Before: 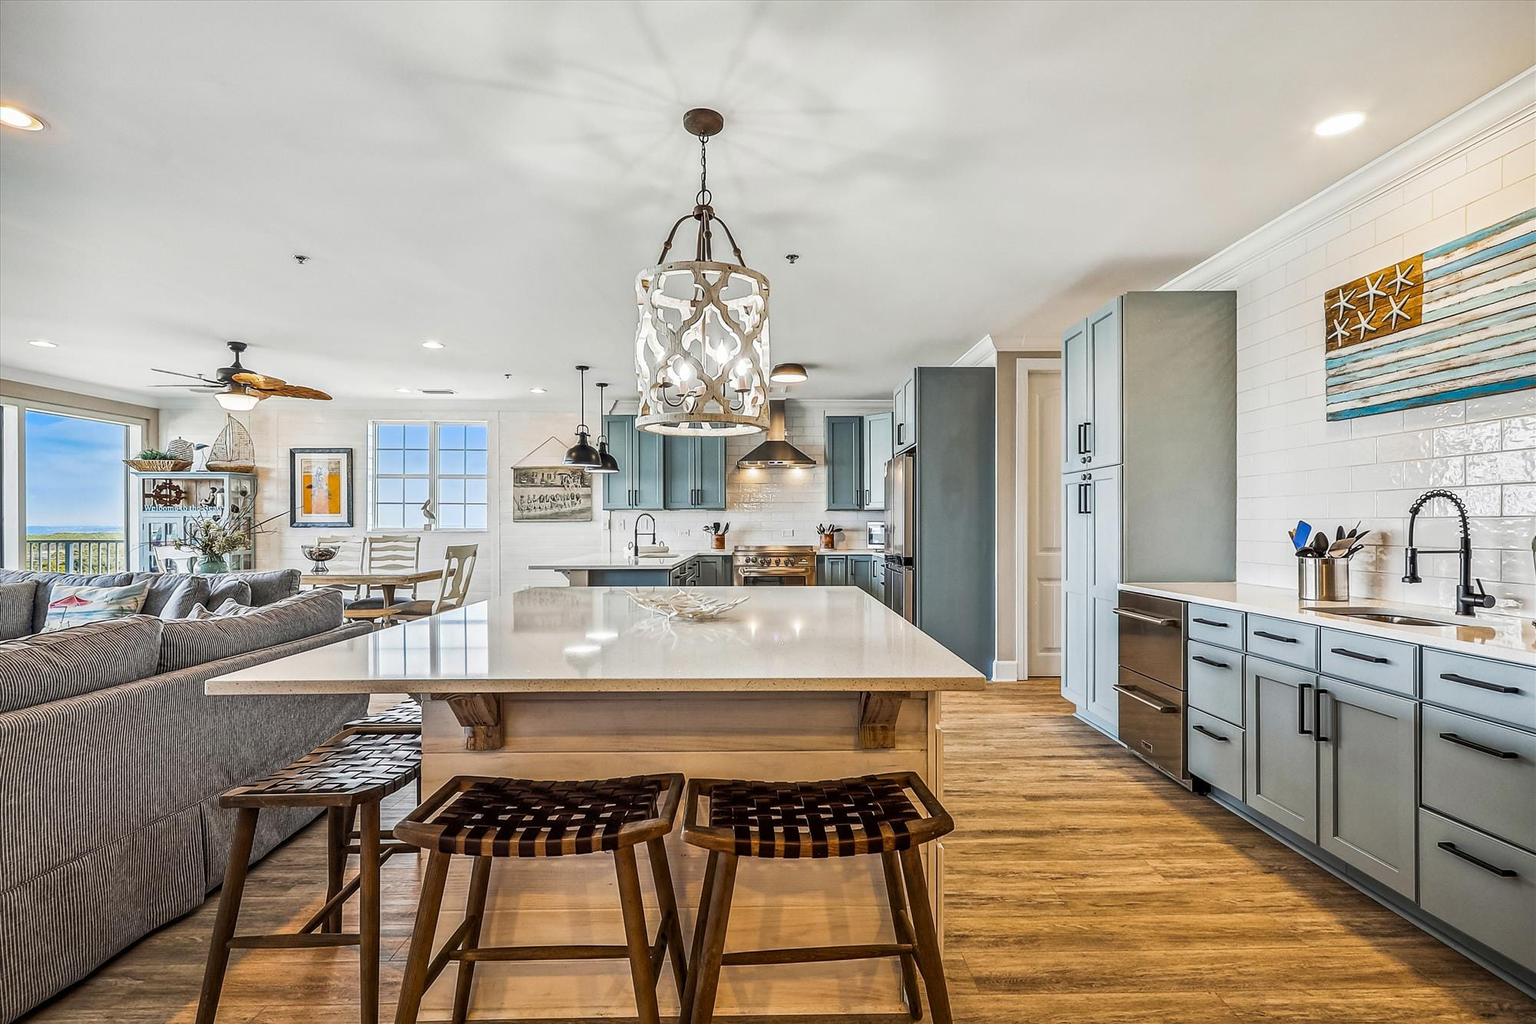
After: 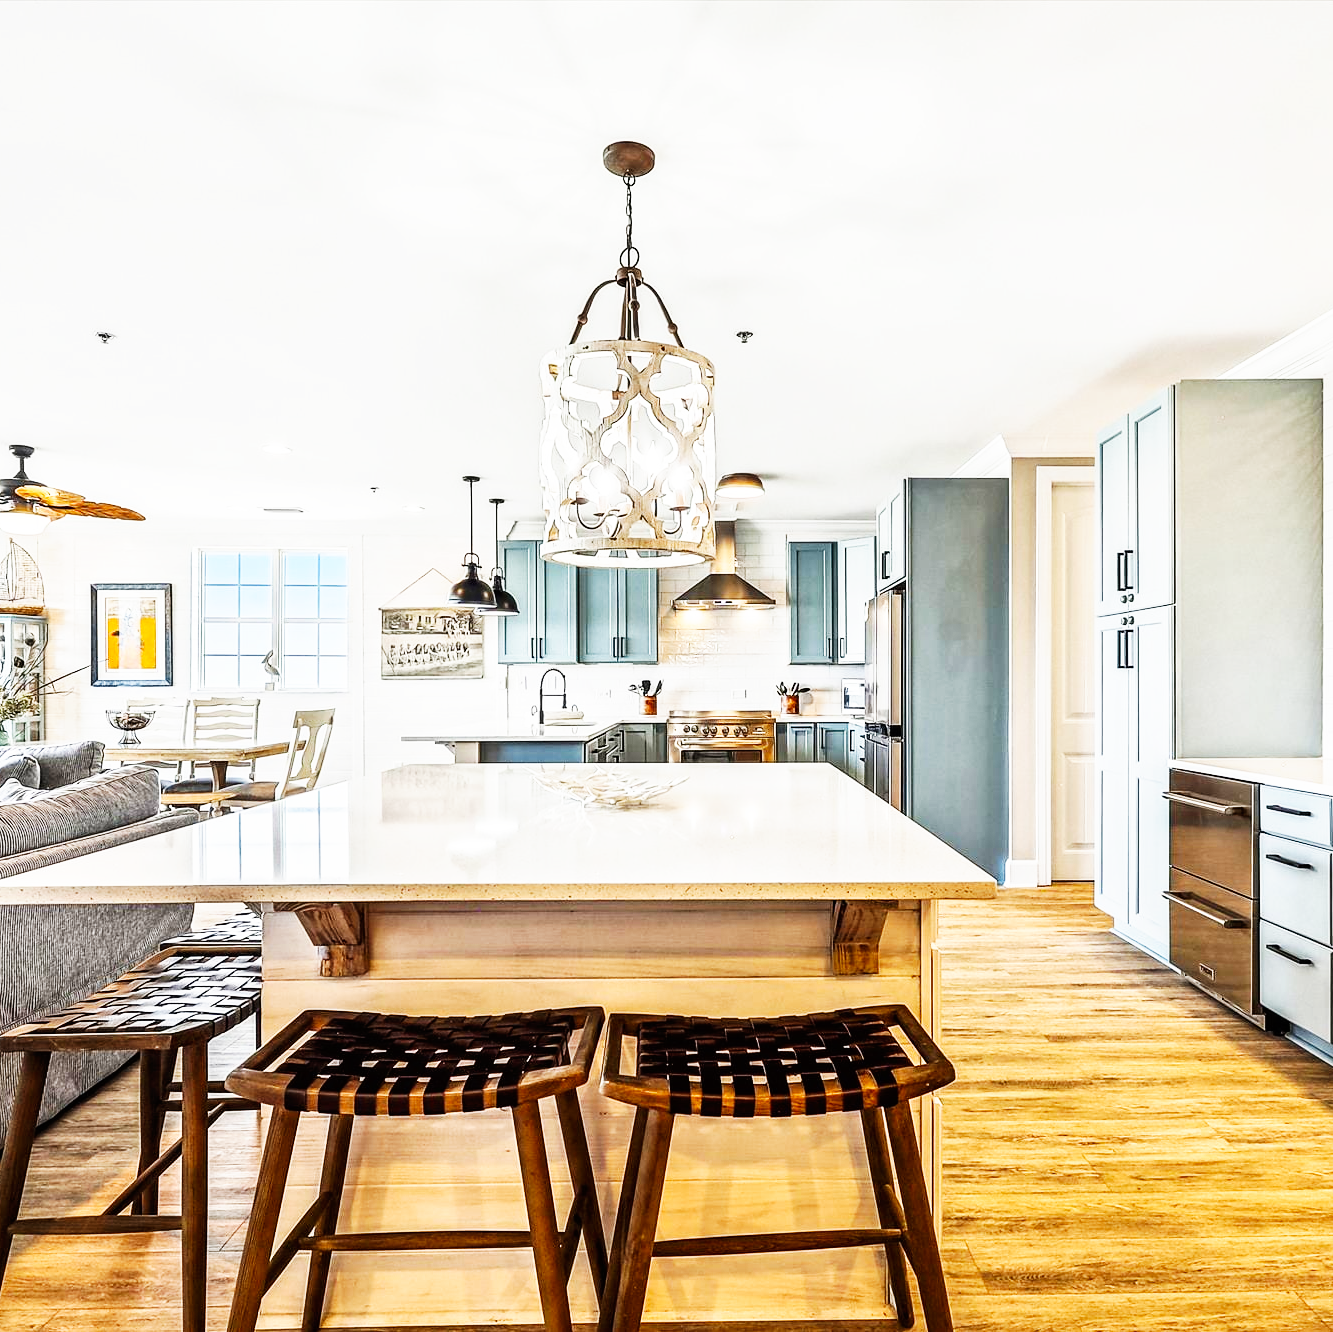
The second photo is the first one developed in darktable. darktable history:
crop and rotate: left 14.355%, right 18.985%
base curve: curves: ch0 [(0, 0) (0.007, 0.004) (0.027, 0.03) (0.046, 0.07) (0.207, 0.54) (0.442, 0.872) (0.673, 0.972) (1, 1)], preserve colors none
